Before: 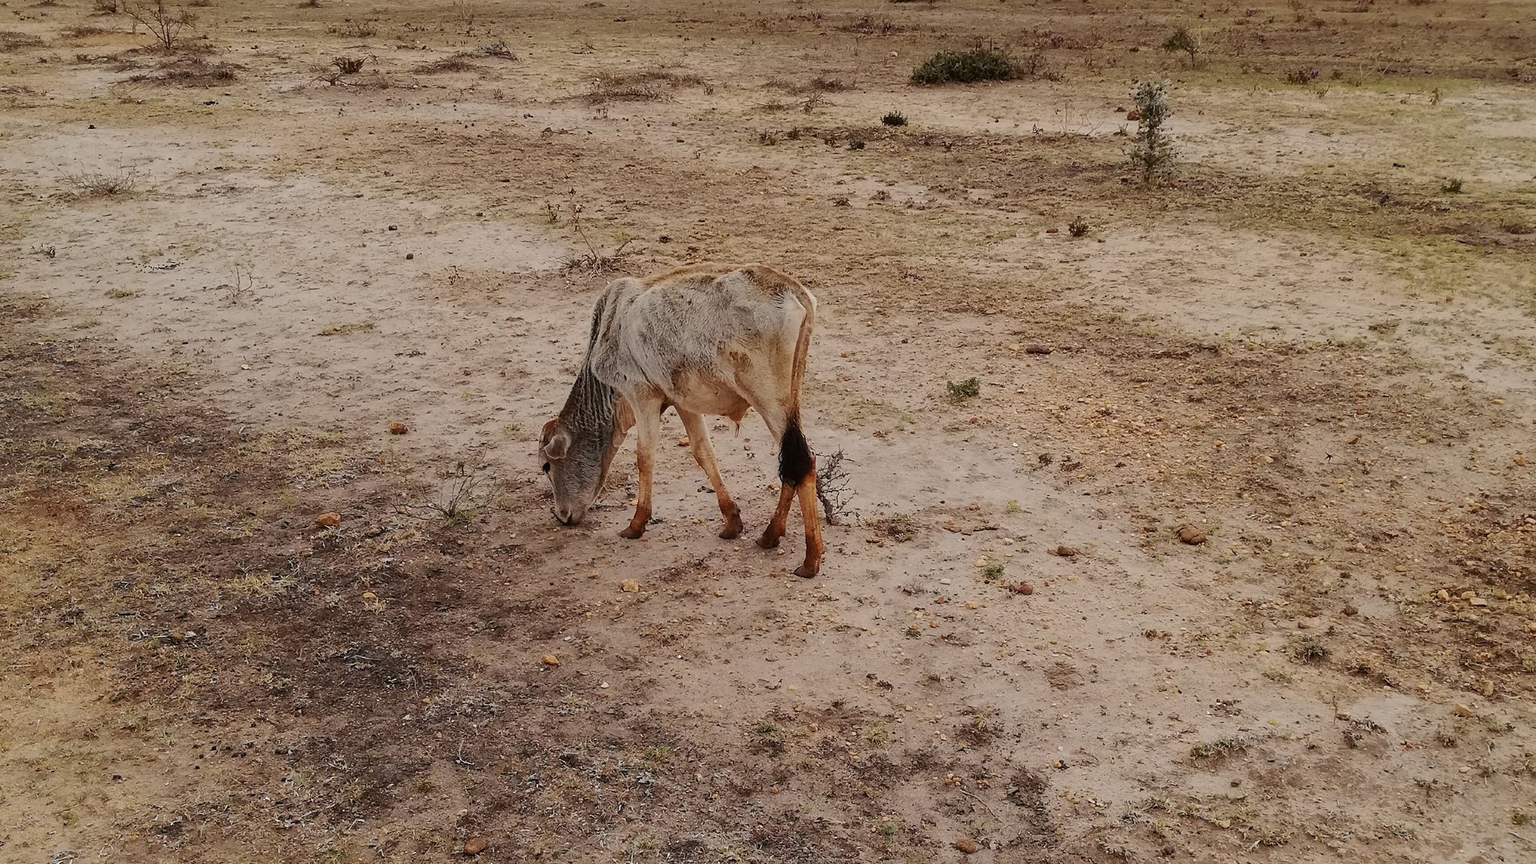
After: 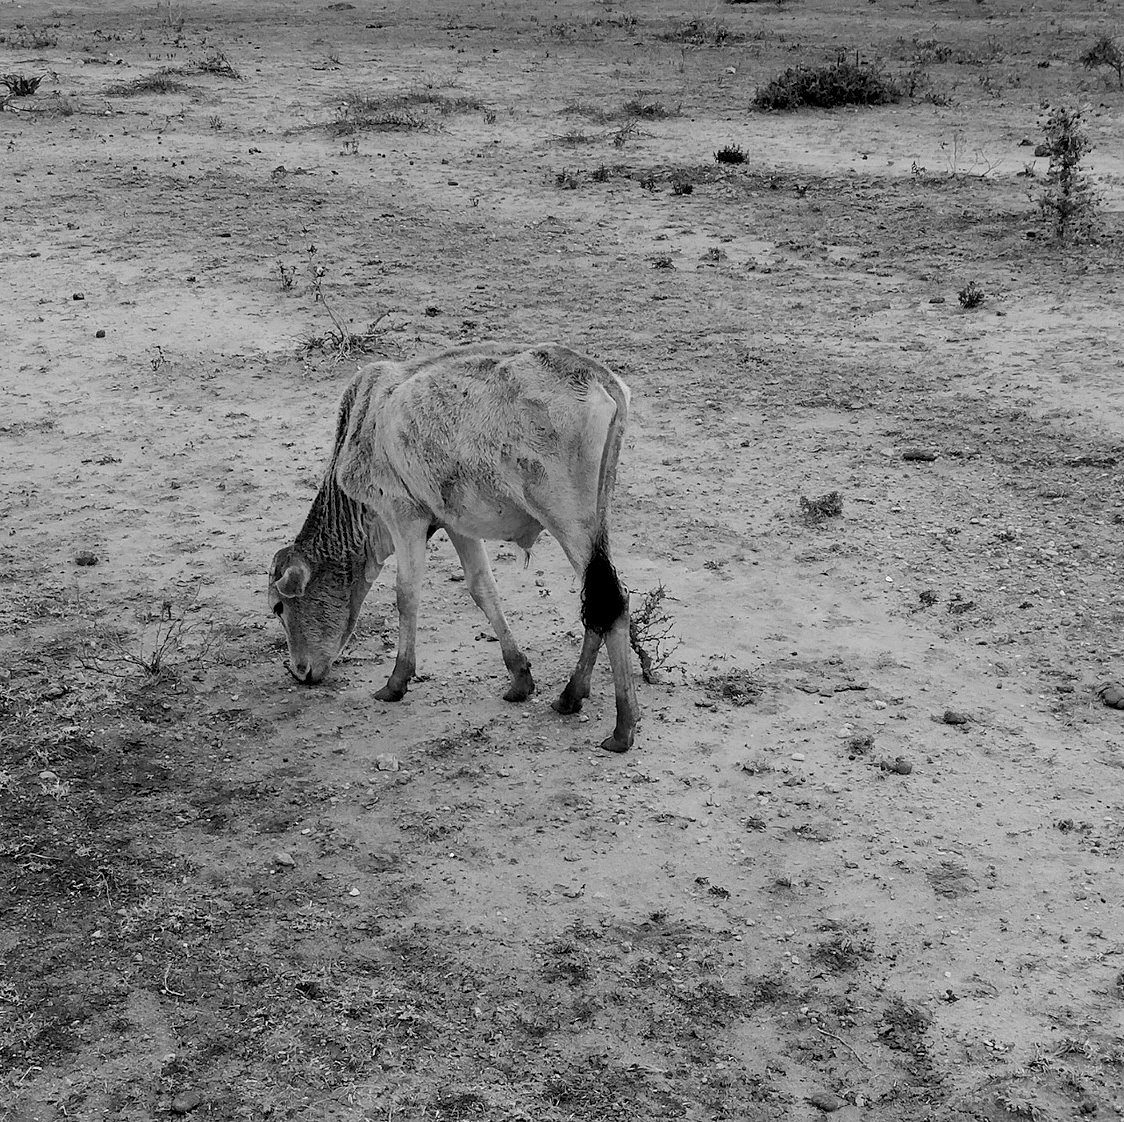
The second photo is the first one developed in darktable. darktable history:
tone equalizer: on, module defaults
rgb levels: levels [[0.01, 0.419, 0.839], [0, 0.5, 1], [0, 0.5, 1]]
crop: left 21.674%, right 22.086%
monochrome: a 0, b 0, size 0.5, highlights 0.57
